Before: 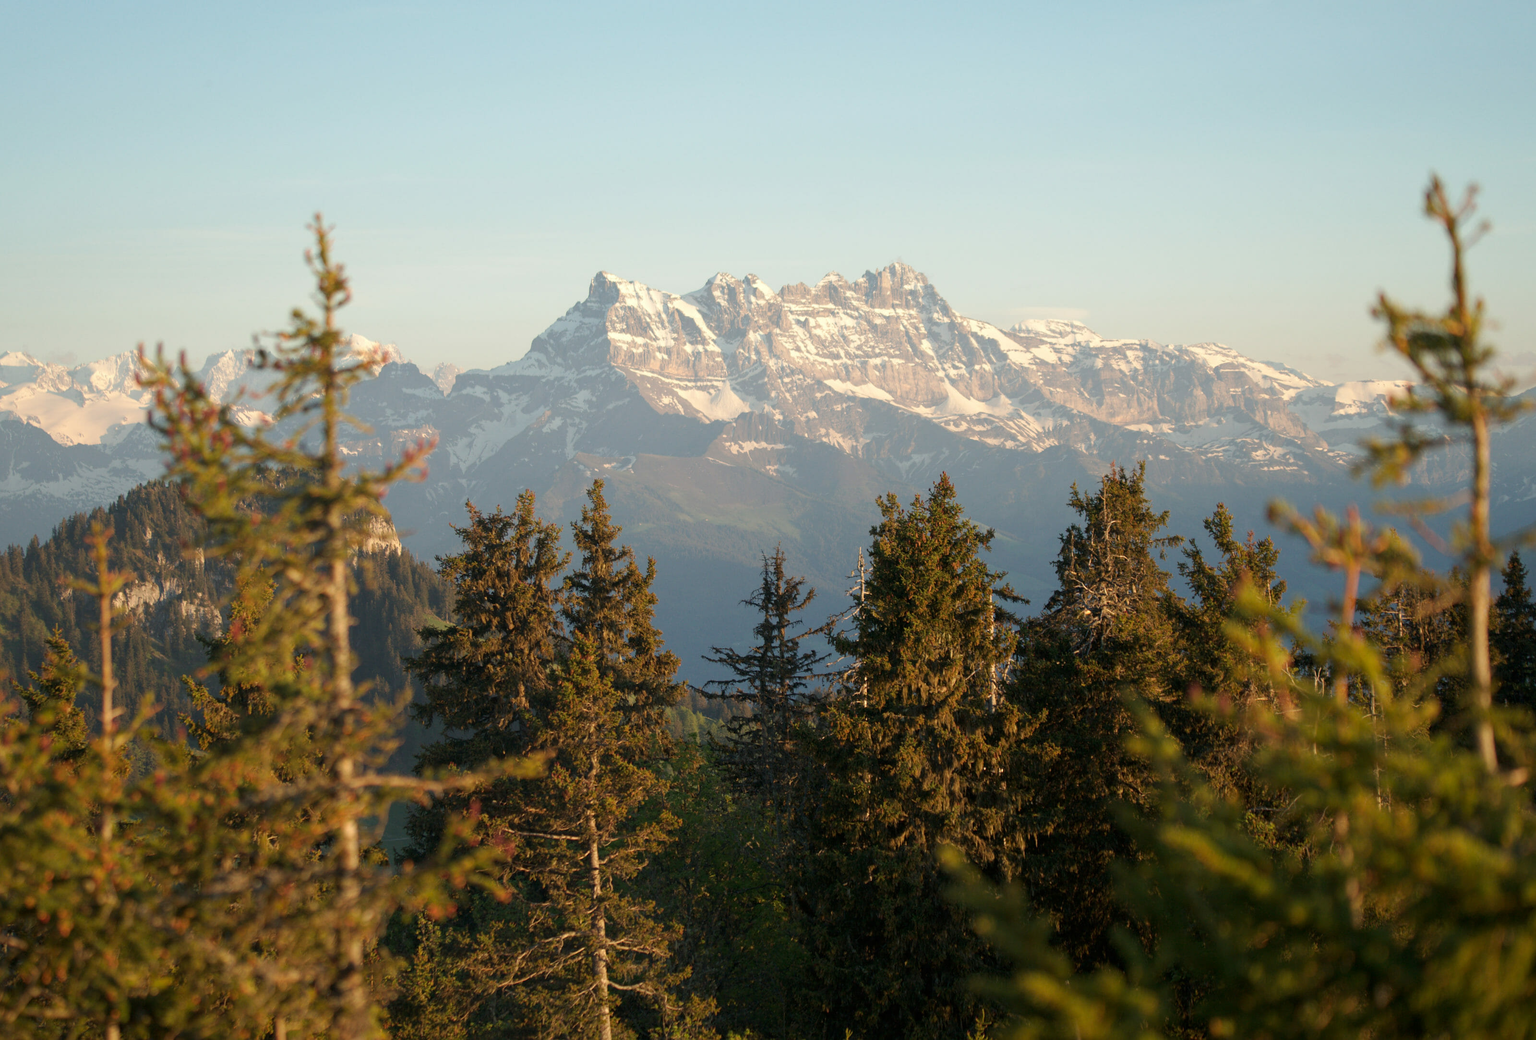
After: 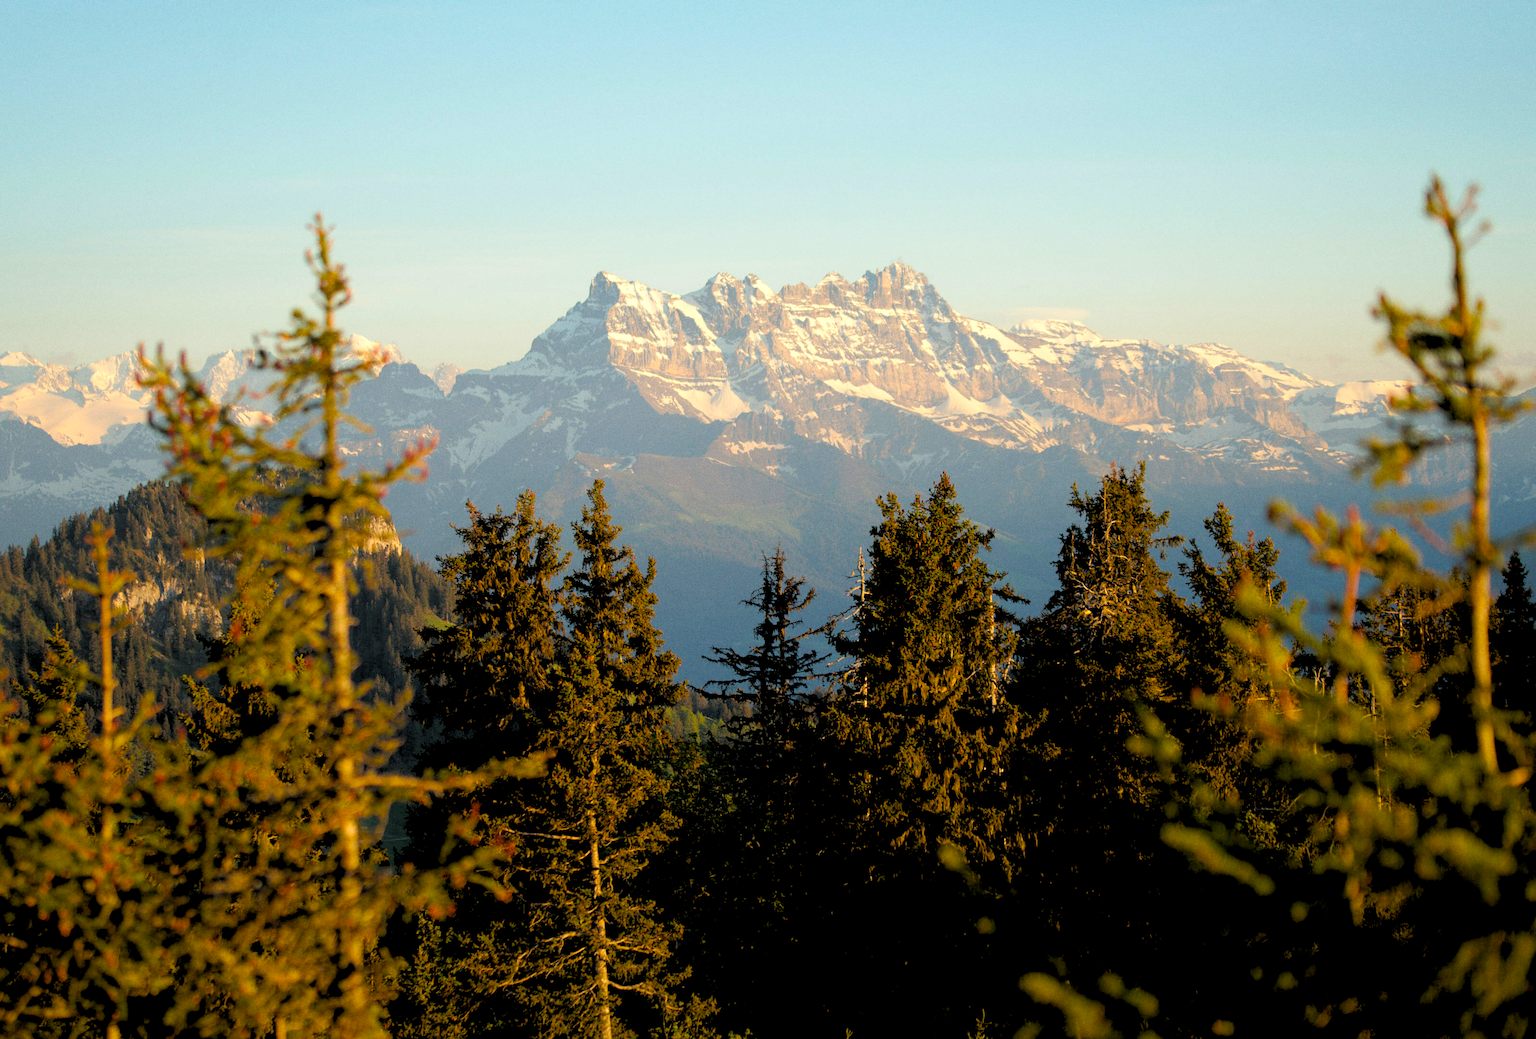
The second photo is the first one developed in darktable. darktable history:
grain: coarseness 0.09 ISO
color balance rgb: linear chroma grading › global chroma 15%, perceptual saturation grading › global saturation 30%
rgb levels: levels [[0.029, 0.461, 0.922], [0, 0.5, 1], [0, 0.5, 1]]
